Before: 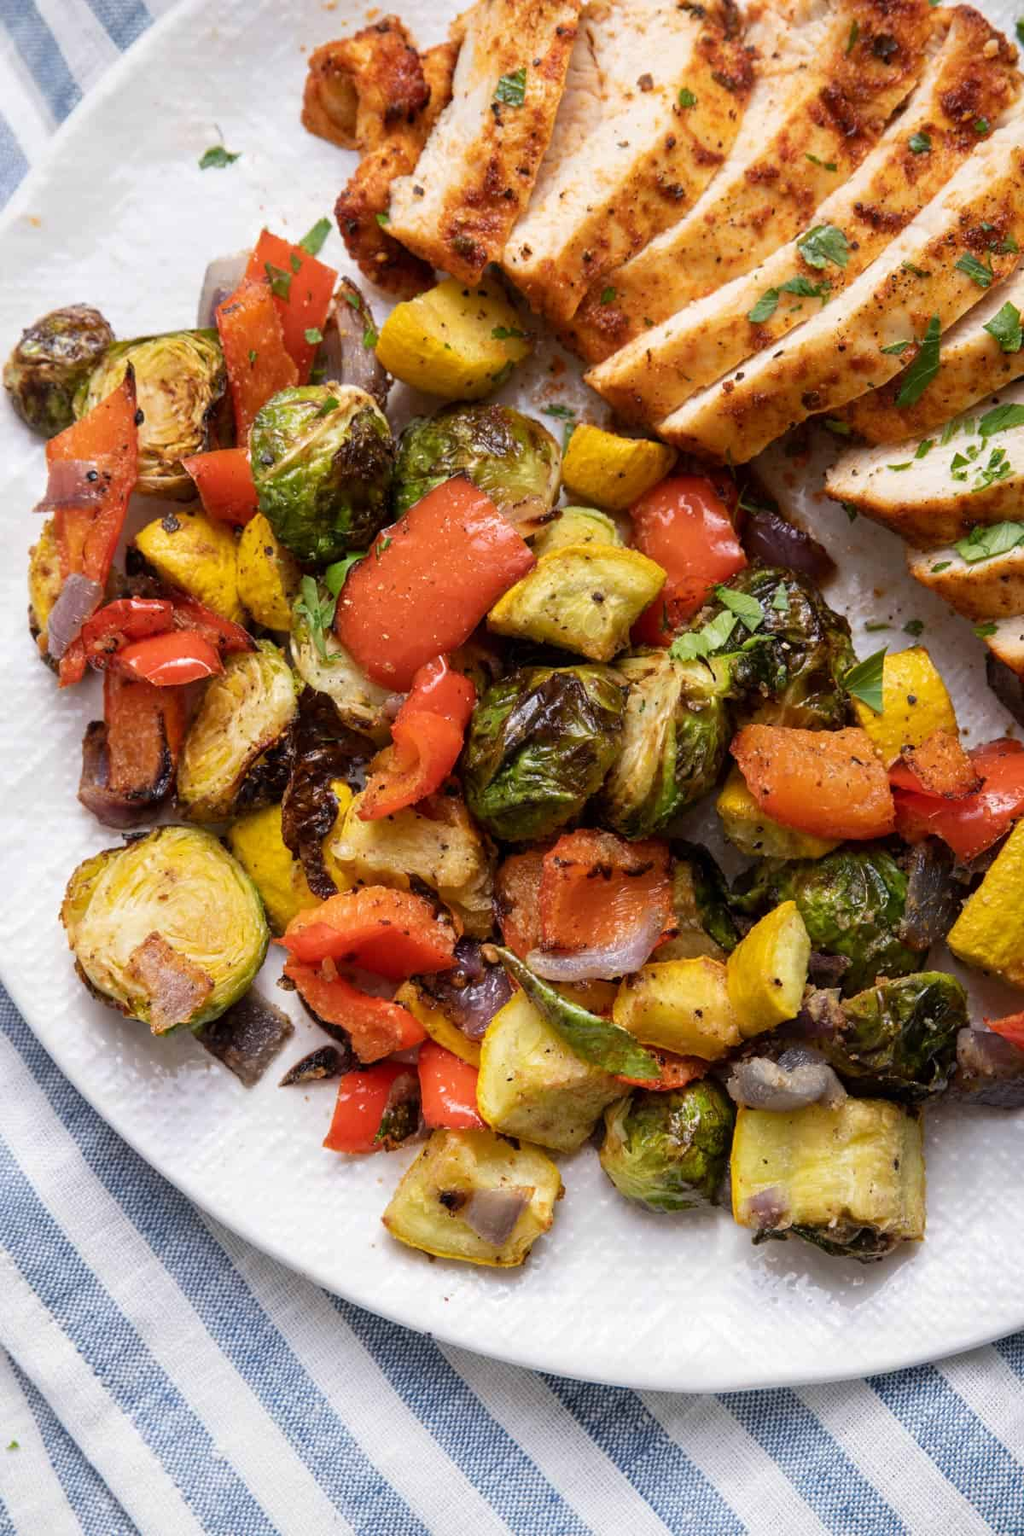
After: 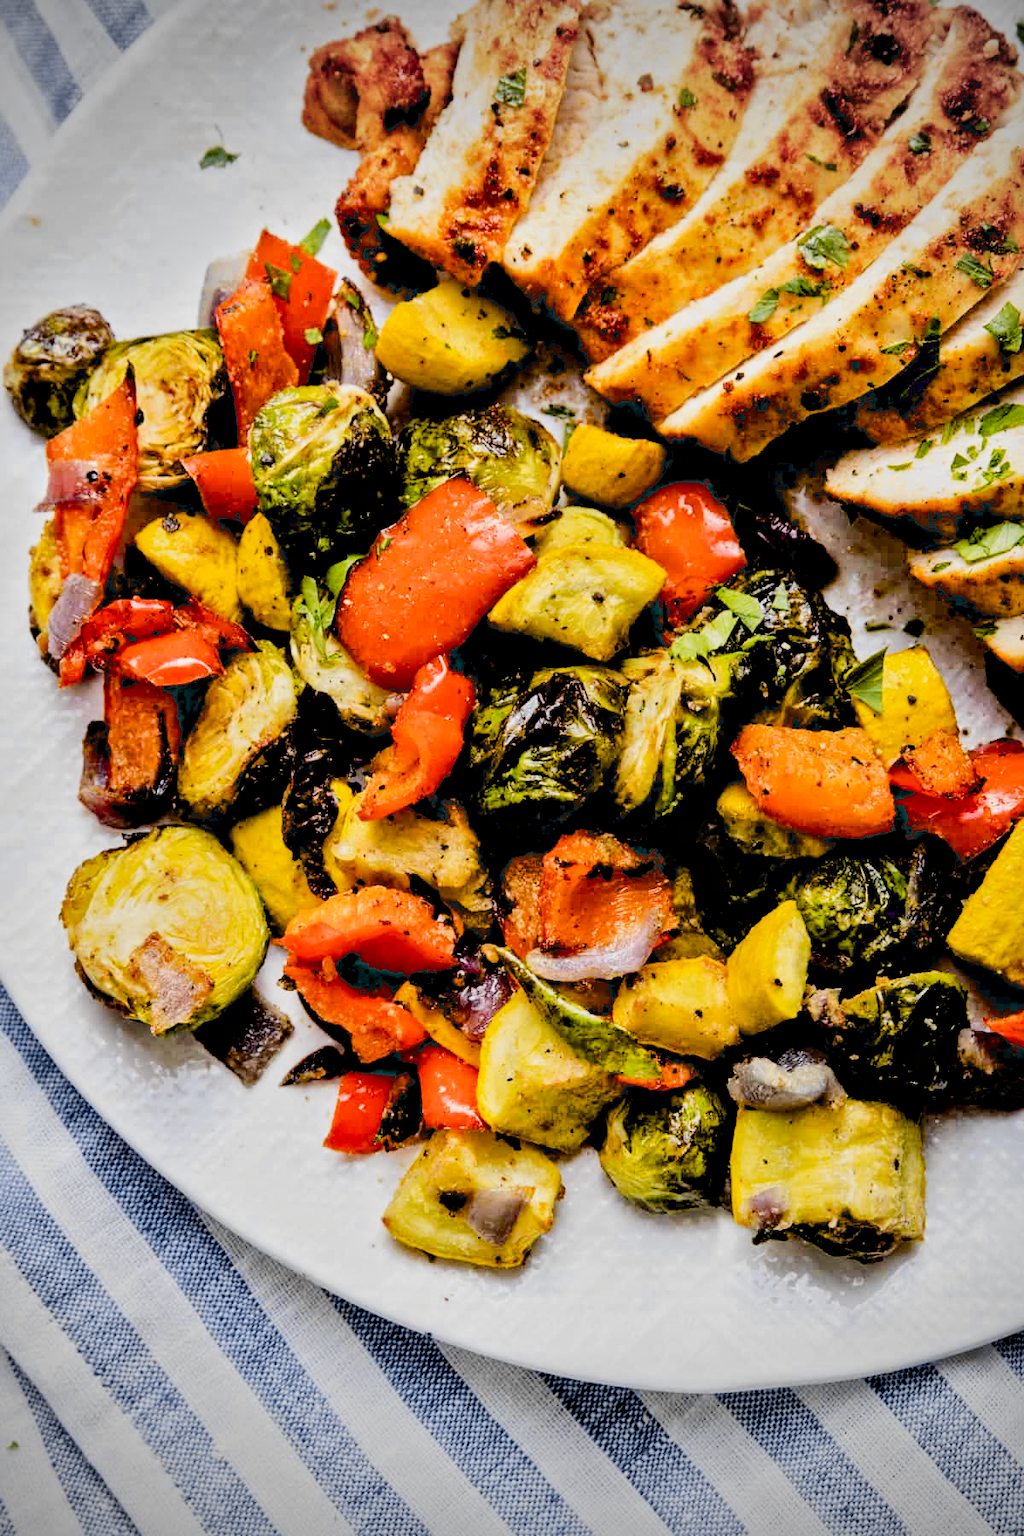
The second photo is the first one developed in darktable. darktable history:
local contrast: mode bilateral grid, contrast 19, coarseness 18, detail 163%, midtone range 0.2
filmic rgb: middle gray luminance 17.75%, black relative exposure -7.51 EV, white relative exposure 8.49 EV, target black luminance 0%, hardness 2.23, latitude 19.19%, contrast 0.872, highlights saturation mix 5.81%, shadows ↔ highlights balance 10.54%, iterations of high-quality reconstruction 0
tone curve: curves: ch0 [(0, 0.01) (0.097, 0.07) (0.204, 0.173) (0.447, 0.517) (0.539, 0.624) (0.733, 0.791) (0.879, 0.898) (1, 0.98)]; ch1 [(0, 0) (0.393, 0.415) (0.447, 0.448) (0.485, 0.494) (0.523, 0.509) (0.545, 0.541) (0.574, 0.561) (0.648, 0.674) (1, 1)]; ch2 [(0, 0) (0.369, 0.388) (0.449, 0.431) (0.499, 0.5) (0.521, 0.51) (0.53, 0.54) (0.564, 0.569) (0.674, 0.735) (1, 1)], color space Lab, independent channels, preserve colors none
vignetting: width/height ratio 1.094, unbound false
exposure: black level correction 0.032, exposure 0.323 EV, compensate highlight preservation false
levels: black 0.102%, levels [0, 0.476, 0.951]
shadows and highlights: soften with gaussian
